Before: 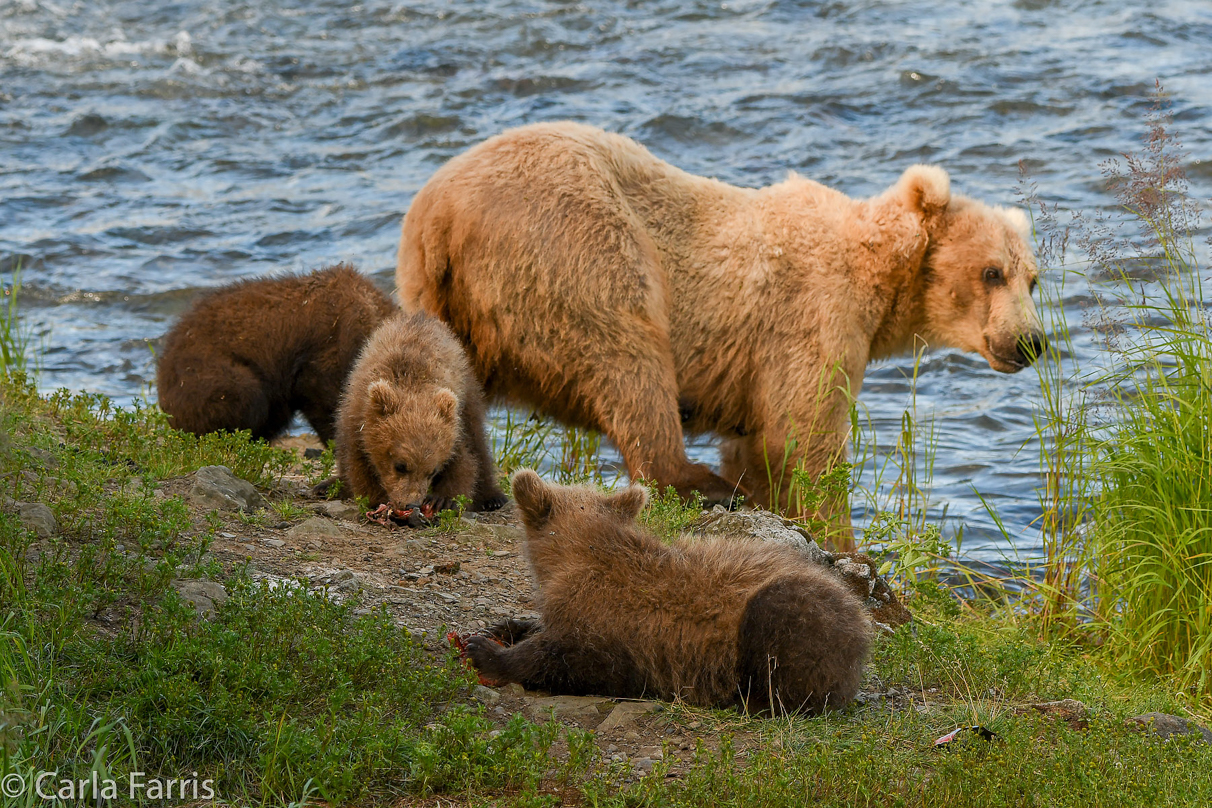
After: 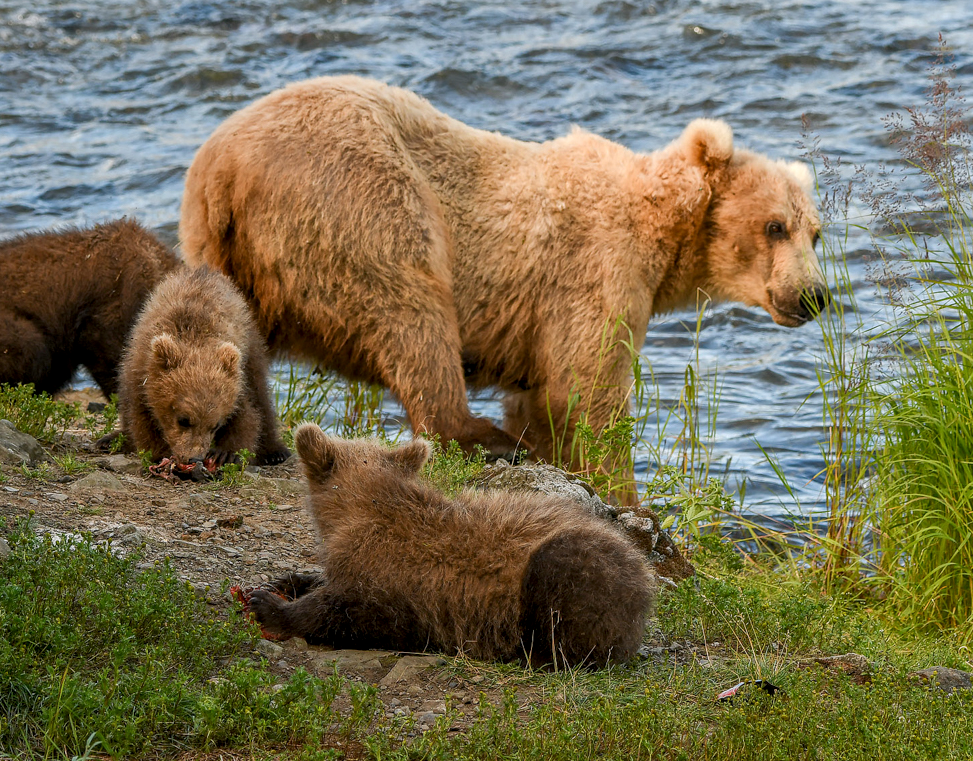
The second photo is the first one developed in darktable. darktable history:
crop and rotate: left 17.959%, top 5.771%, right 1.742%
local contrast: on, module defaults
